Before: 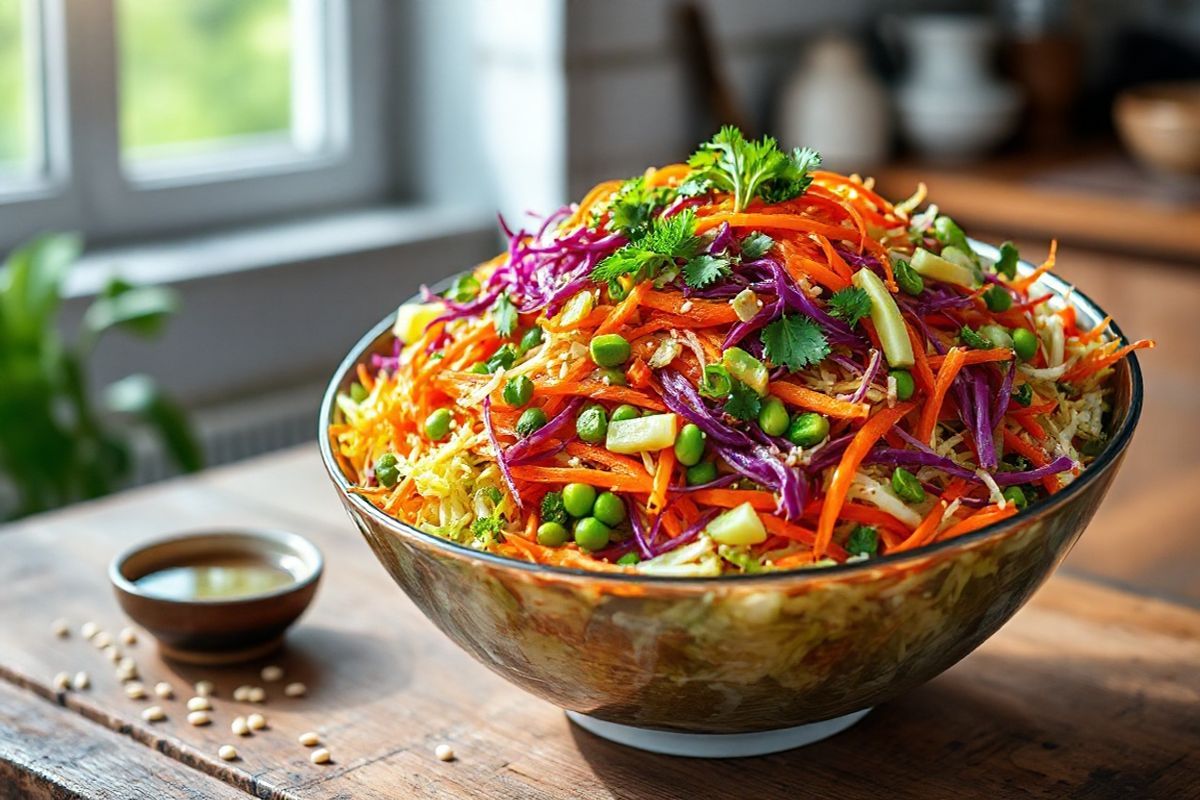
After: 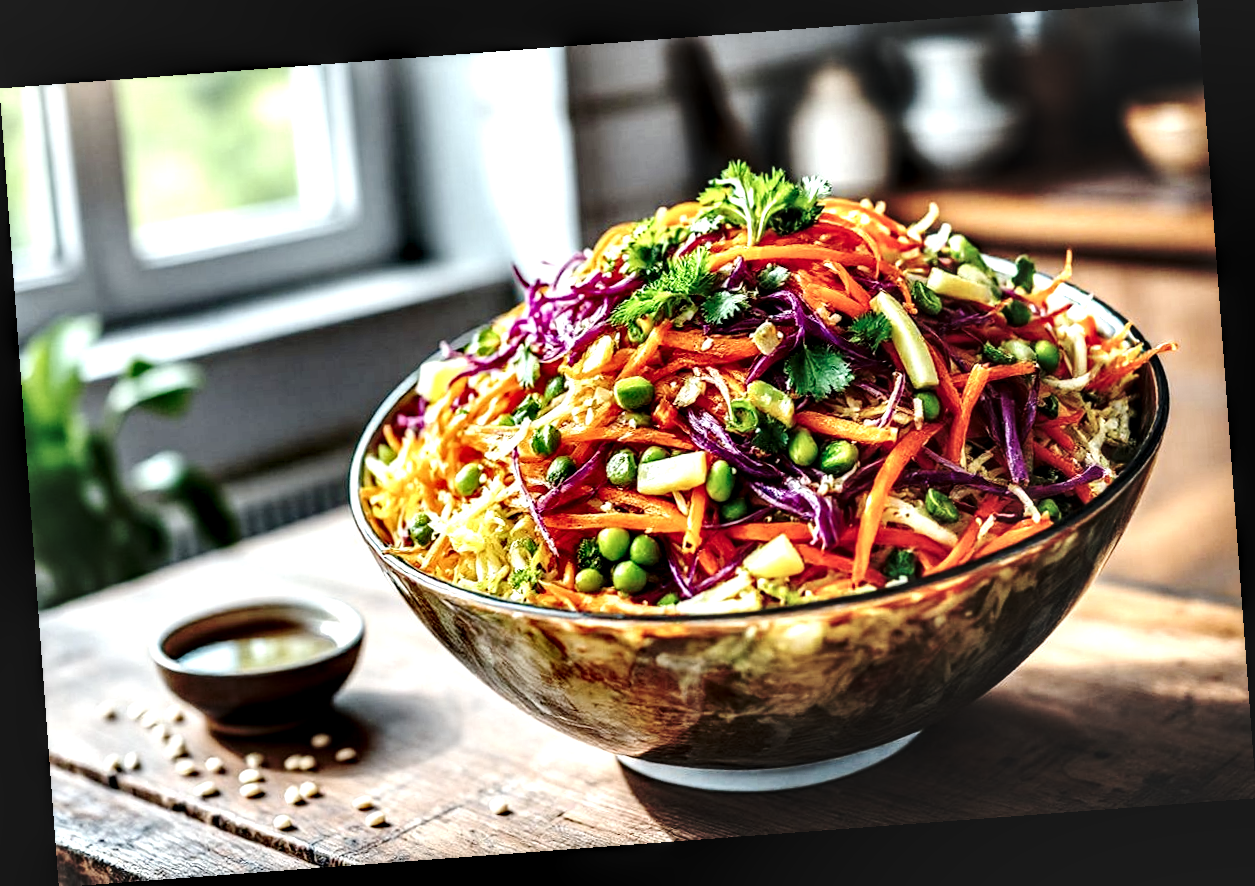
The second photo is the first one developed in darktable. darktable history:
local contrast: shadows 185%, detail 225%
base curve: curves: ch0 [(0, 0.024) (0.055, 0.065) (0.121, 0.166) (0.236, 0.319) (0.693, 0.726) (1, 1)], preserve colors none
rotate and perspective: rotation -4.25°, automatic cropping off
